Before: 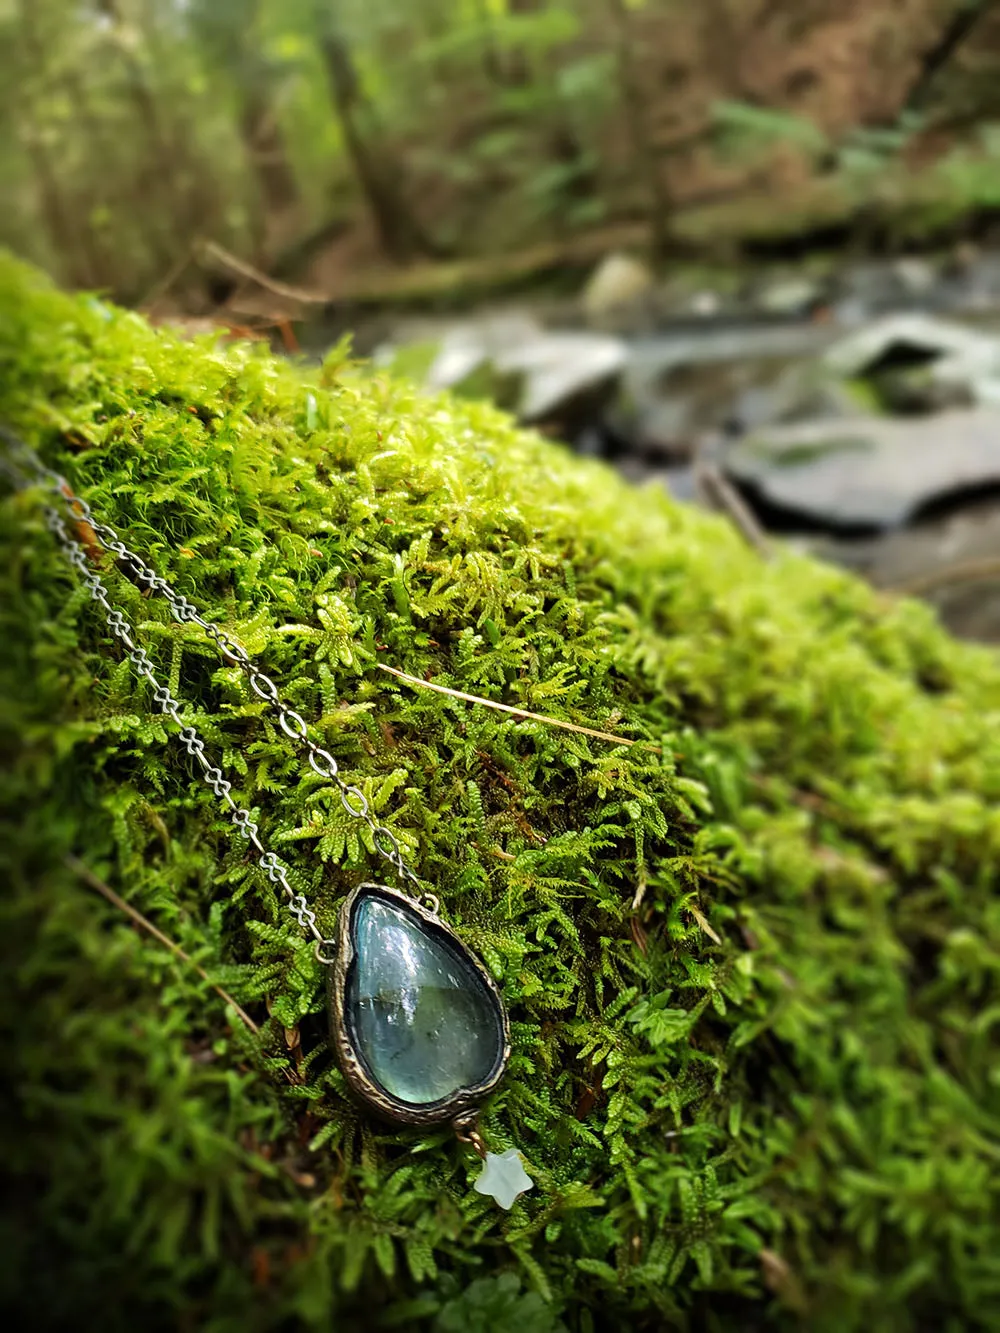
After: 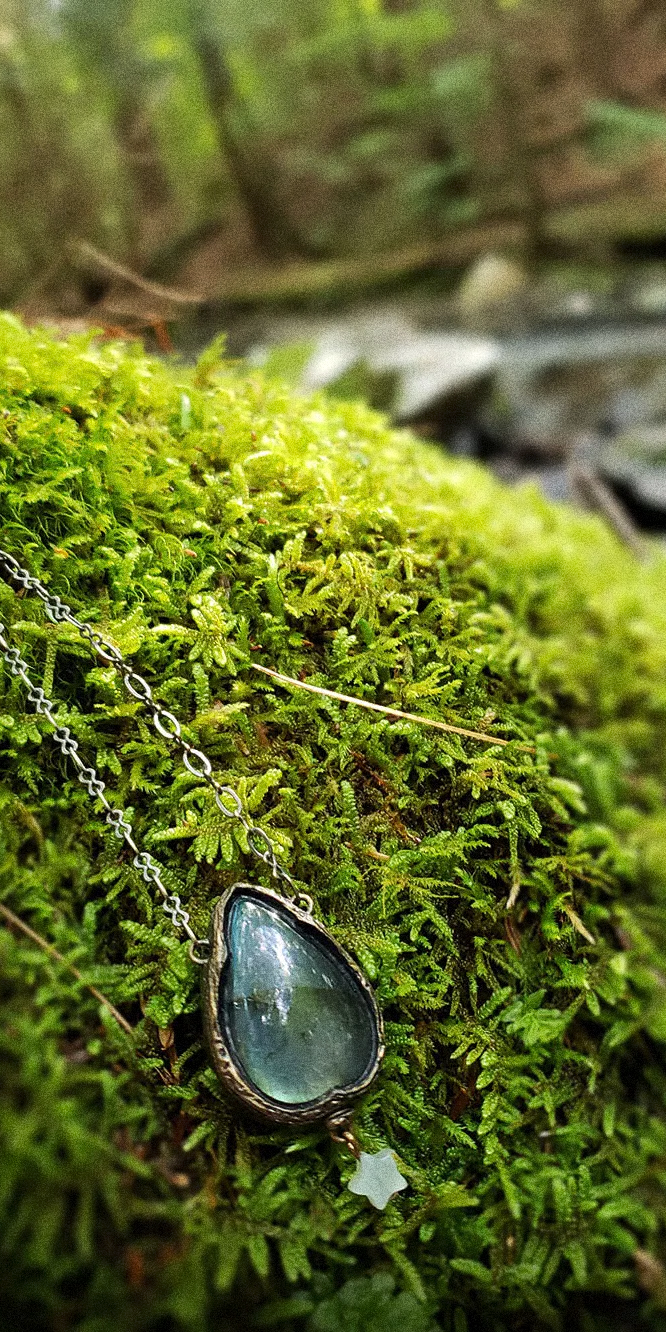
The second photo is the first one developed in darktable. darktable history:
grain: coarseness 14.49 ISO, strength 48.04%, mid-tones bias 35%
crop and rotate: left 12.648%, right 20.685%
tone equalizer: on, module defaults
